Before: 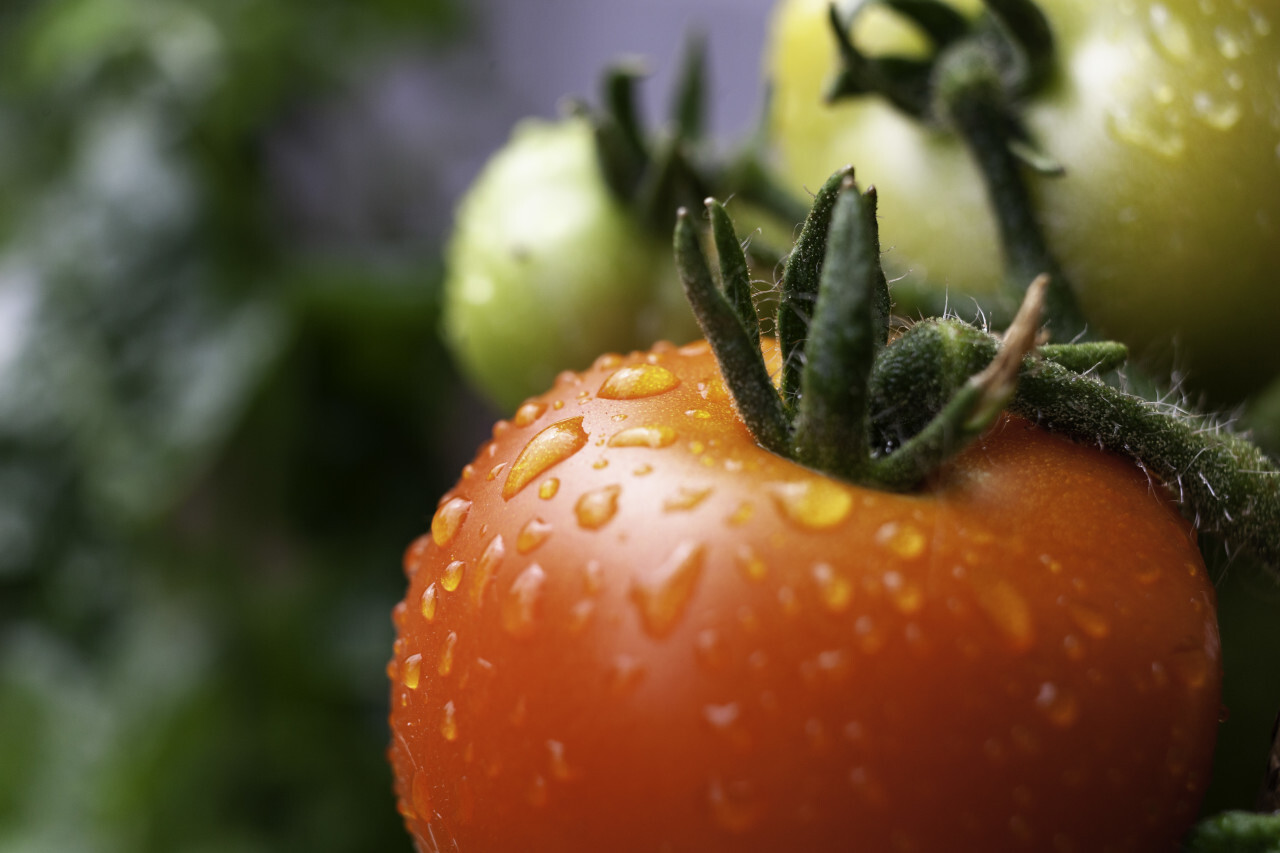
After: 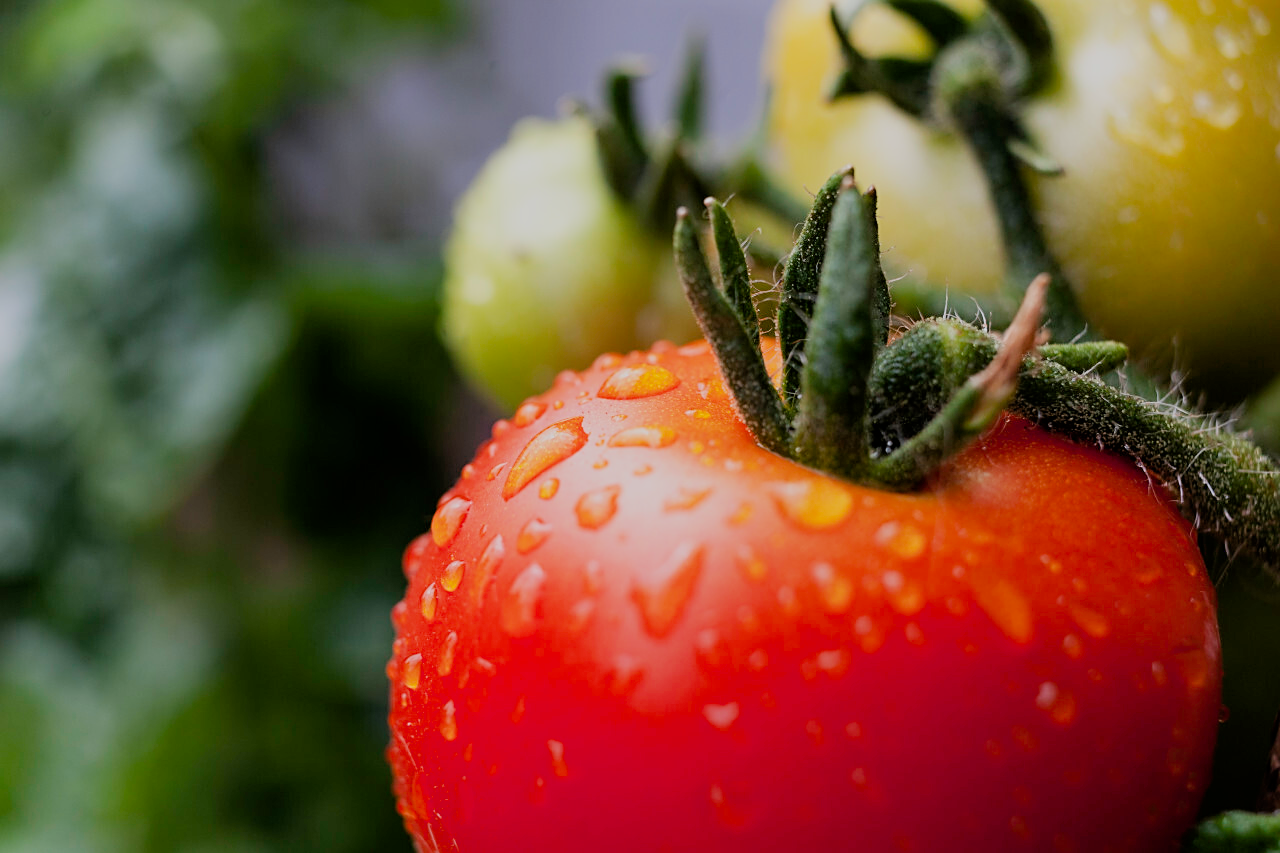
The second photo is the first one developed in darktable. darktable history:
filmic rgb: black relative exposure -7.17 EV, white relative exposure 5.39 EV, threshold 2.97 EV, hardness 3.02, enable highlight reconstruction true
sharpen: on, module defaults
